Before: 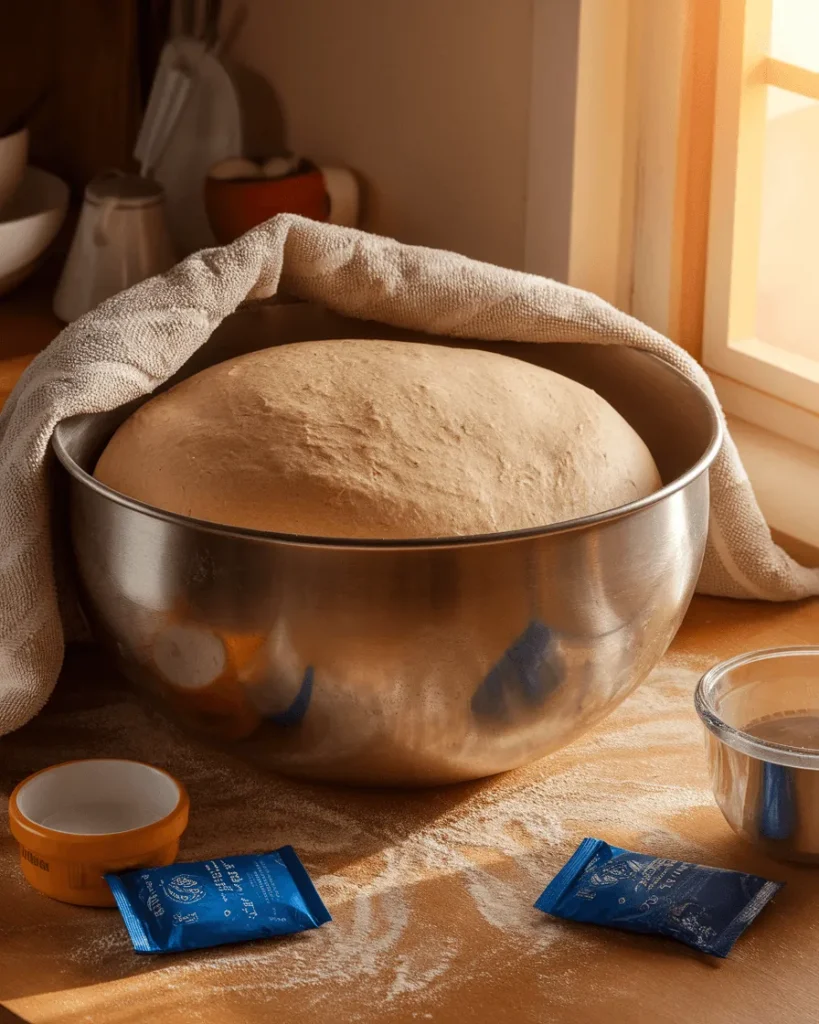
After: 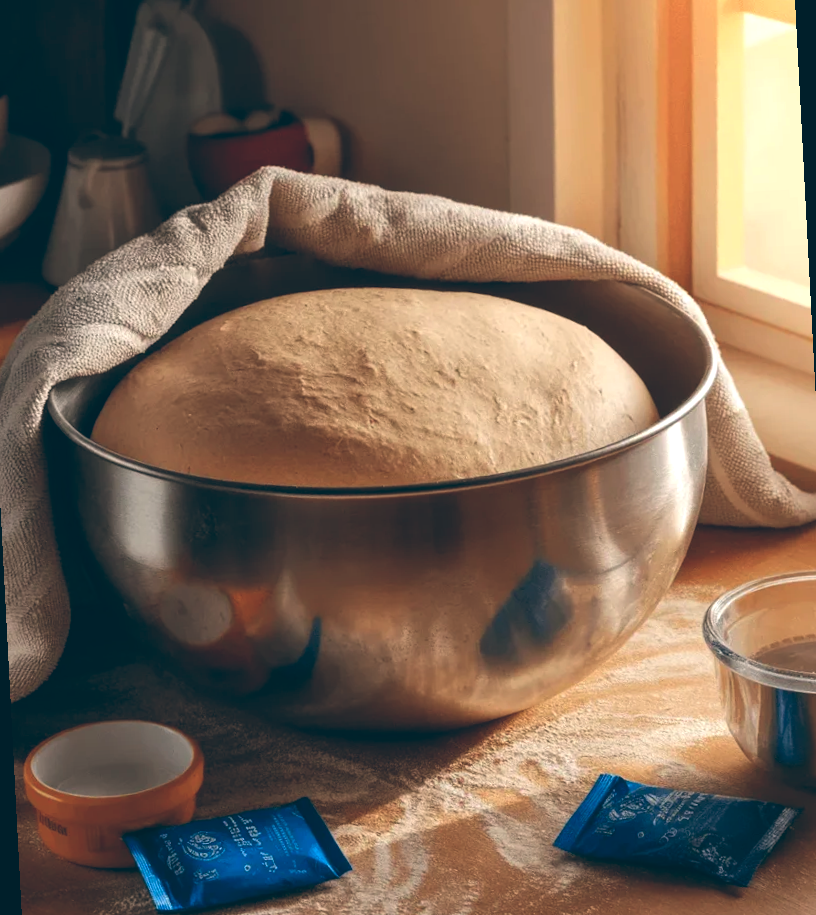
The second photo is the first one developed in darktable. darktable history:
rotate and perspective: rotation -3°, crop left 0.031, crop right 0.968, crop top 0.07, crop bottom 0.93
color balance: lift [1.016, 0.983, 1, 1.017], gamma [0.958, 1, 1, 1], gain [0.981, 1.007, 0.993, 1.002], input saturation 118.26%, contrast 13.43%, contrast fulcrum 21.62%, output saturation 82.76%
